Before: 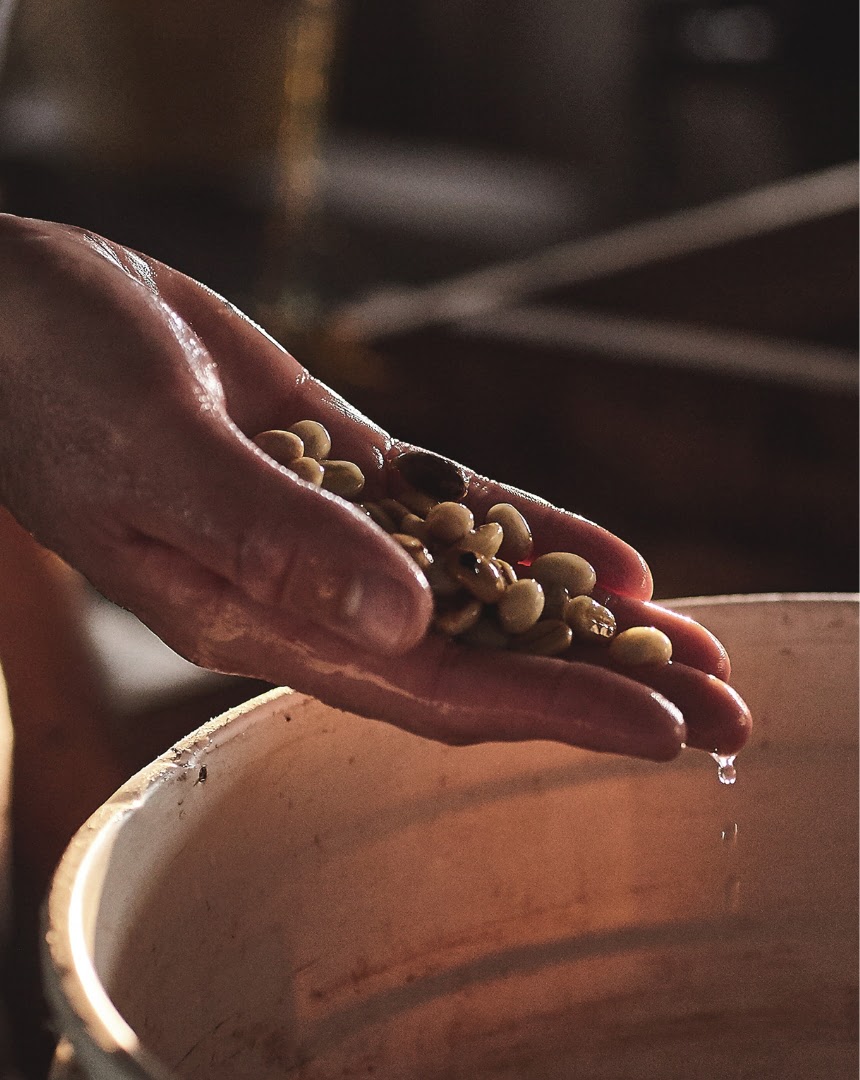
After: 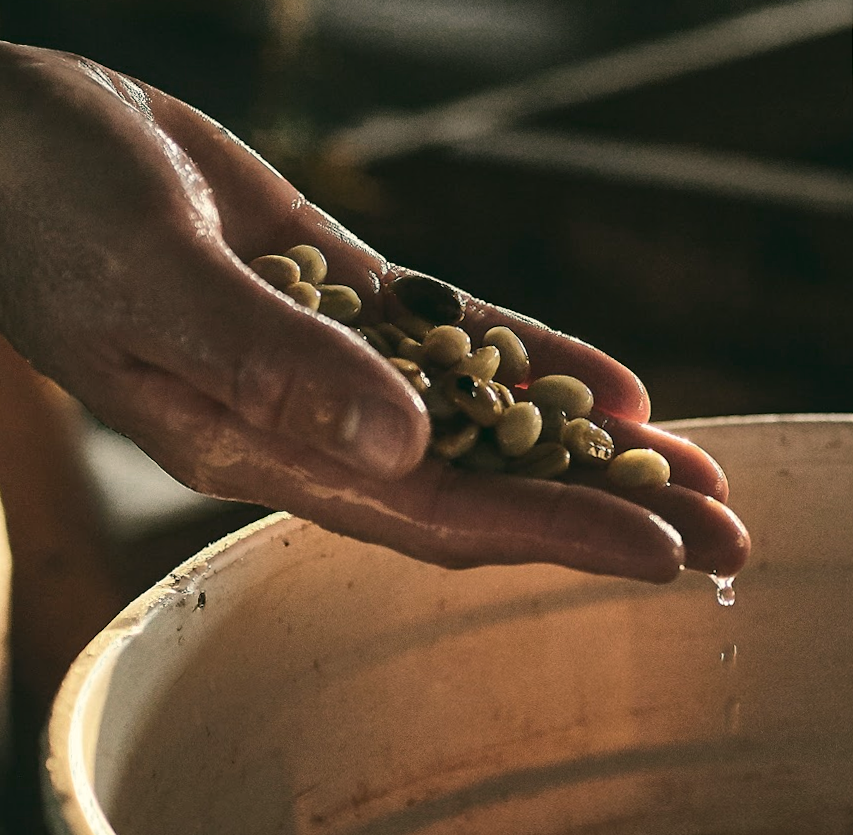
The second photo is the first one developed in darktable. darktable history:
color zones: curves: ch0 [(0.25, 0.5) (0.347, 0.092) (0.75, 0.5)]; ch1 [(0.25, 0.5) (0.33, 0.51) (0.75, 0.5)]
crop and rotate: top 15.774%, bottom 5.506%
rotate and perspective: rotation -0.45°, automatic cropping original format, crop left 0.008, crop right 0.992, crop top 0.012, crop bottom 0.988
color correction: highlights a* -0.482, highlights b* 9.48, shadows a* -9.48, shadows b* 0.803
